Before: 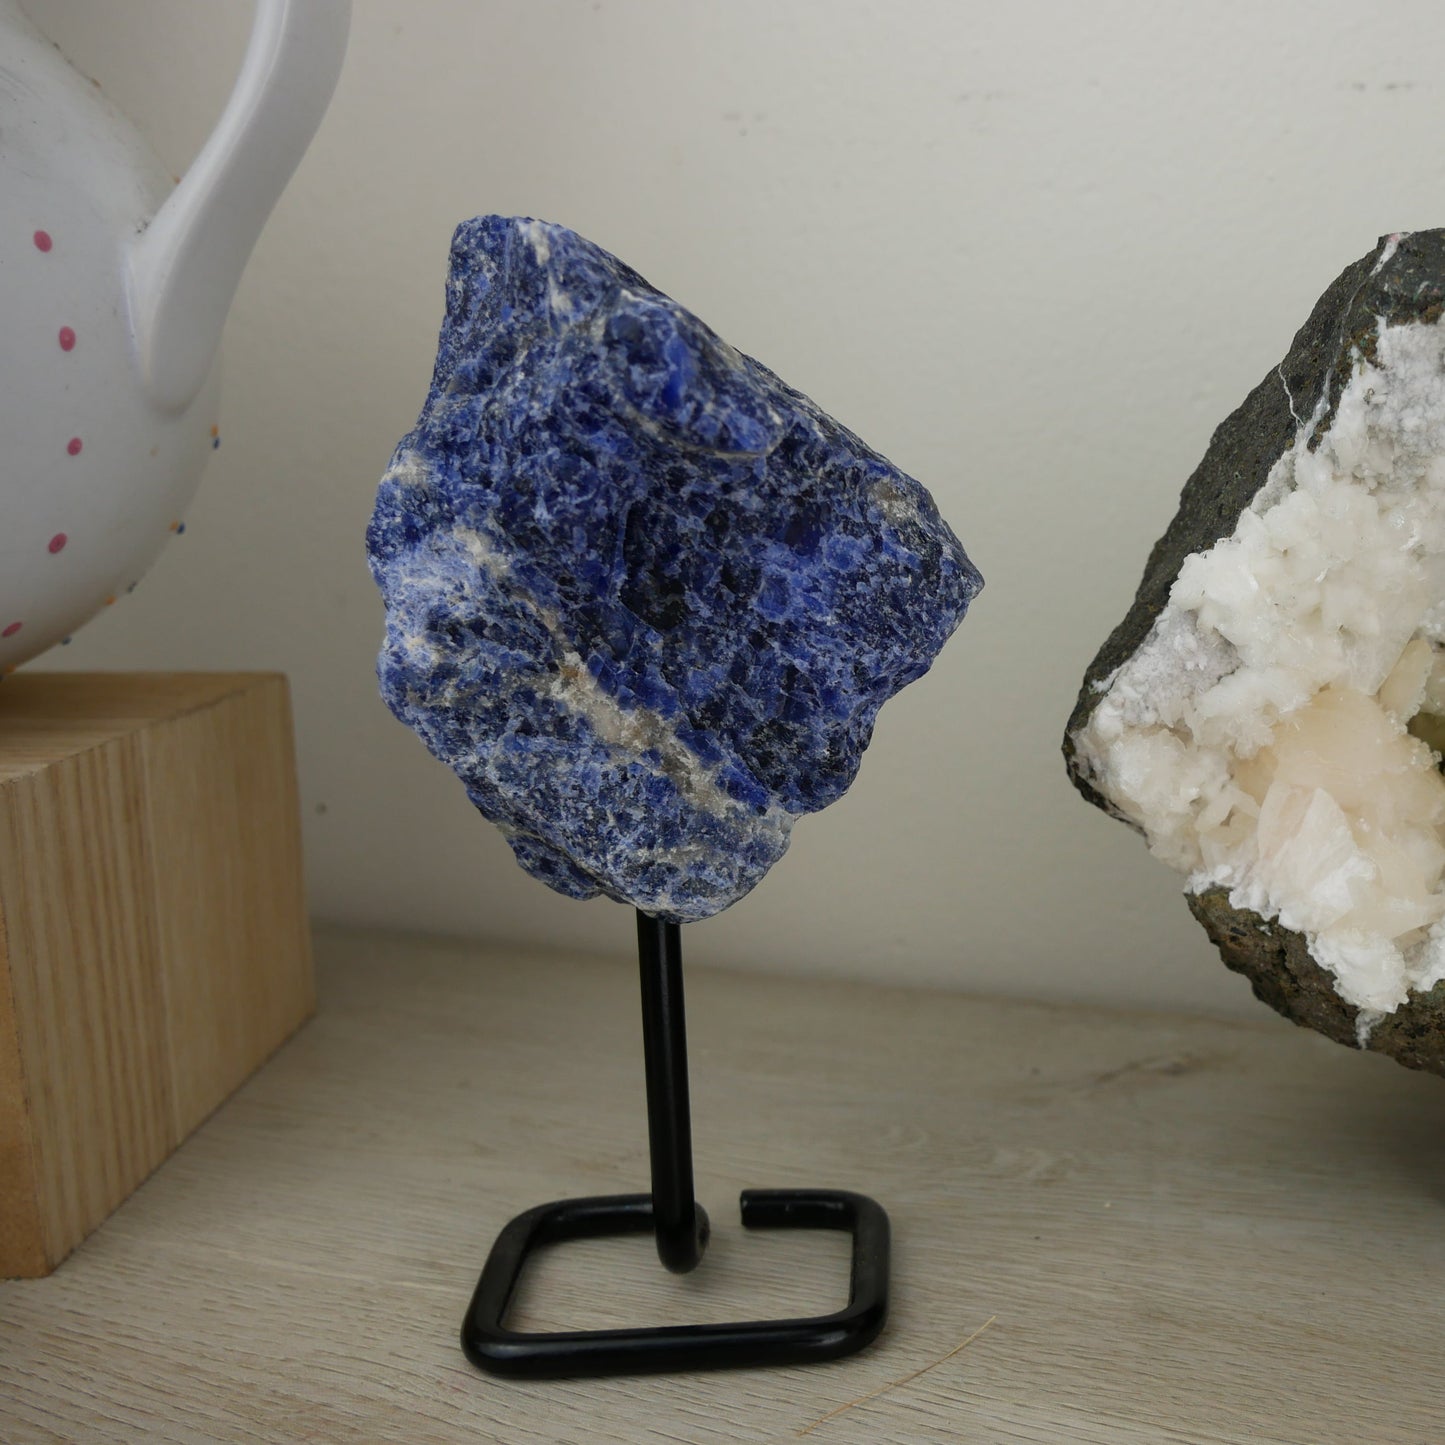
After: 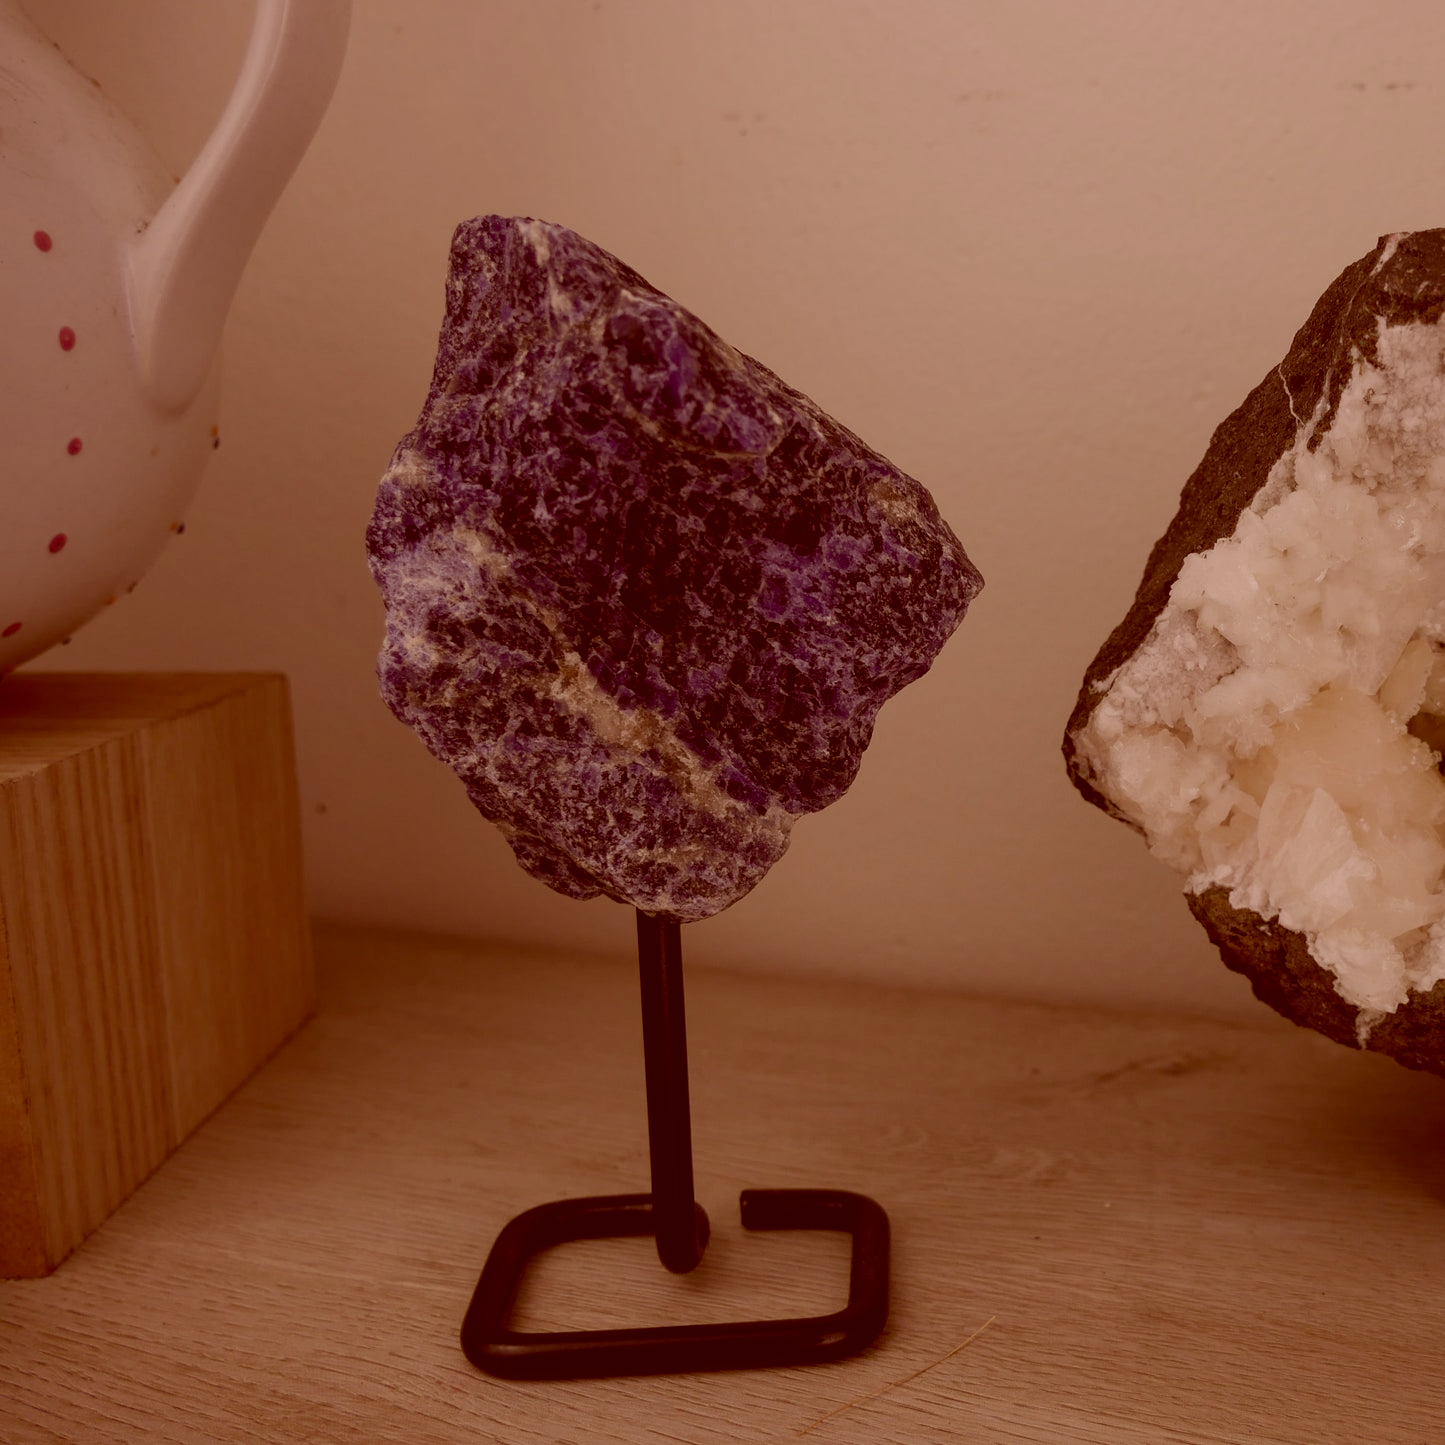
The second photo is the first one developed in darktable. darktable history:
exposure: black level correction 0, exposure -0.766 EV, compensate highlight preservation false
white balance: red 0.978, blue 0.999
local contrast: highlights 100%, shadows 100%, detail 120%, midtone range 0.2
color correction: highlights a* 9.03, highlights b* 8.71, shadows a* 40, shadows b* 40, saturation 0.8
